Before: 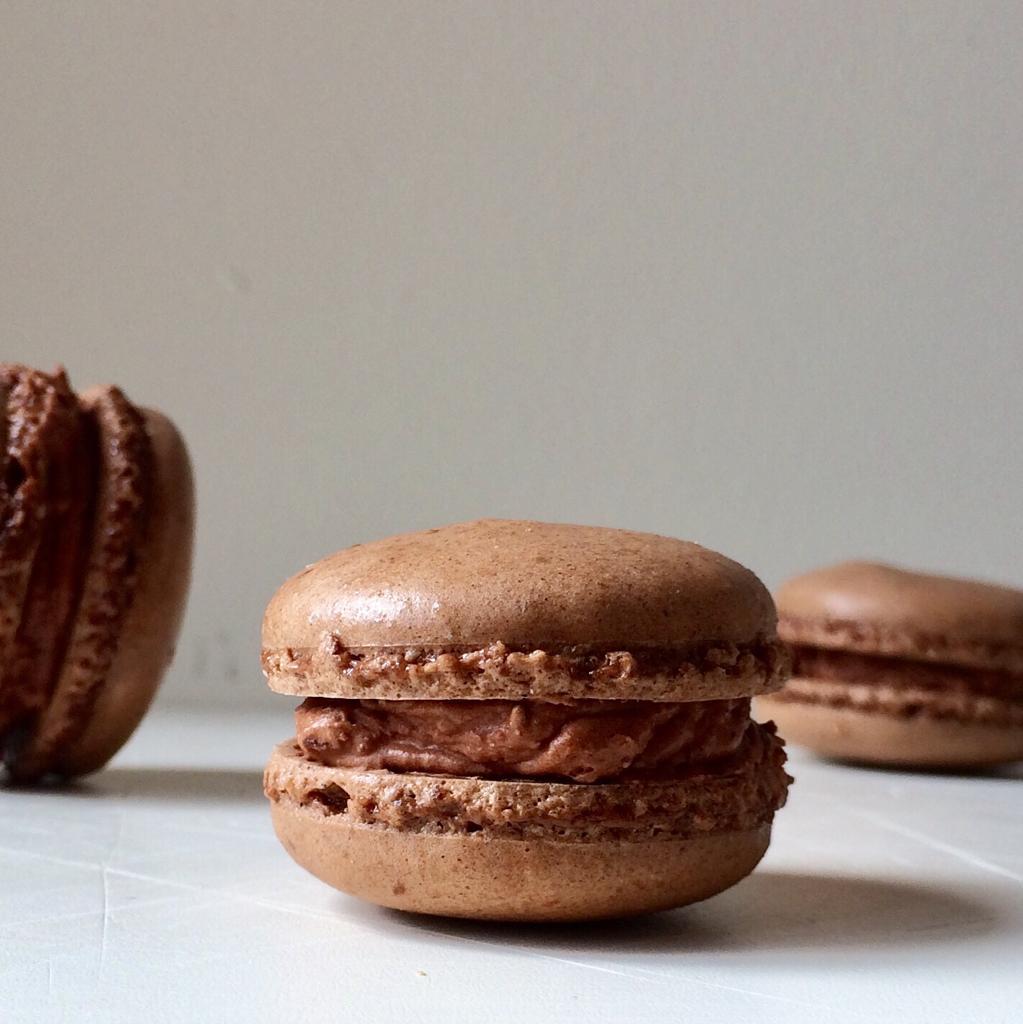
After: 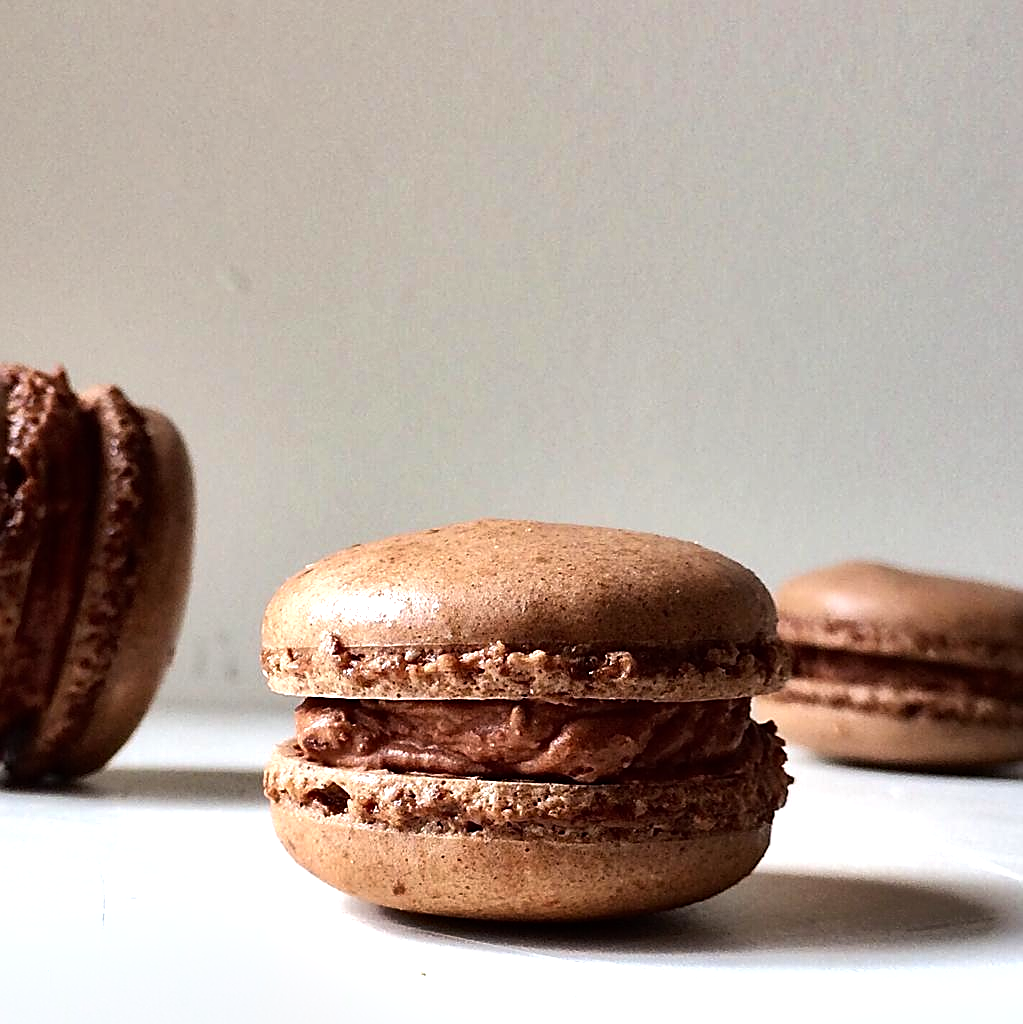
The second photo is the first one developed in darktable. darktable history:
sharpen: amount 0.736
tone equalizer: -8 EV -0.725 EV, -7 EV -0.692 EV, -6 EV -0.569 EV, -5 EV -0.363 EV, -3 EV 0.377 EV, -2 EV 0.6 EV, -1 EV 0.681 EV, +0 EV 0.737 EV, mask exposure compensation -0.504 EV
shadows and highlights: shadows 22.29, highlights -49.02, soften with gaussian
